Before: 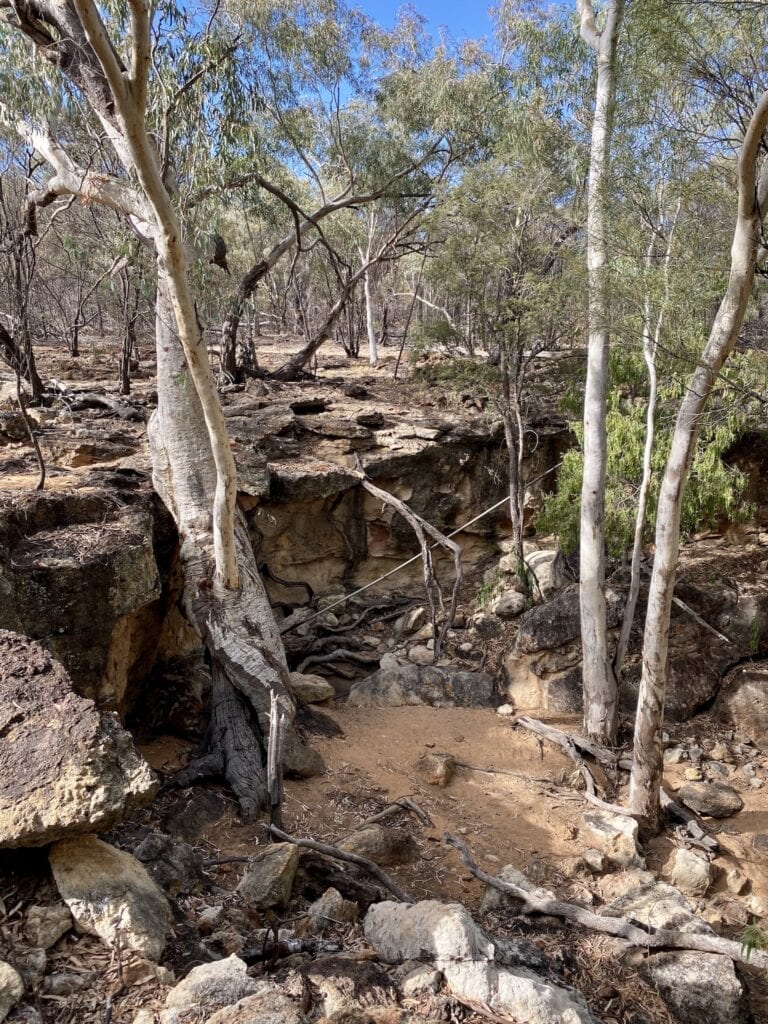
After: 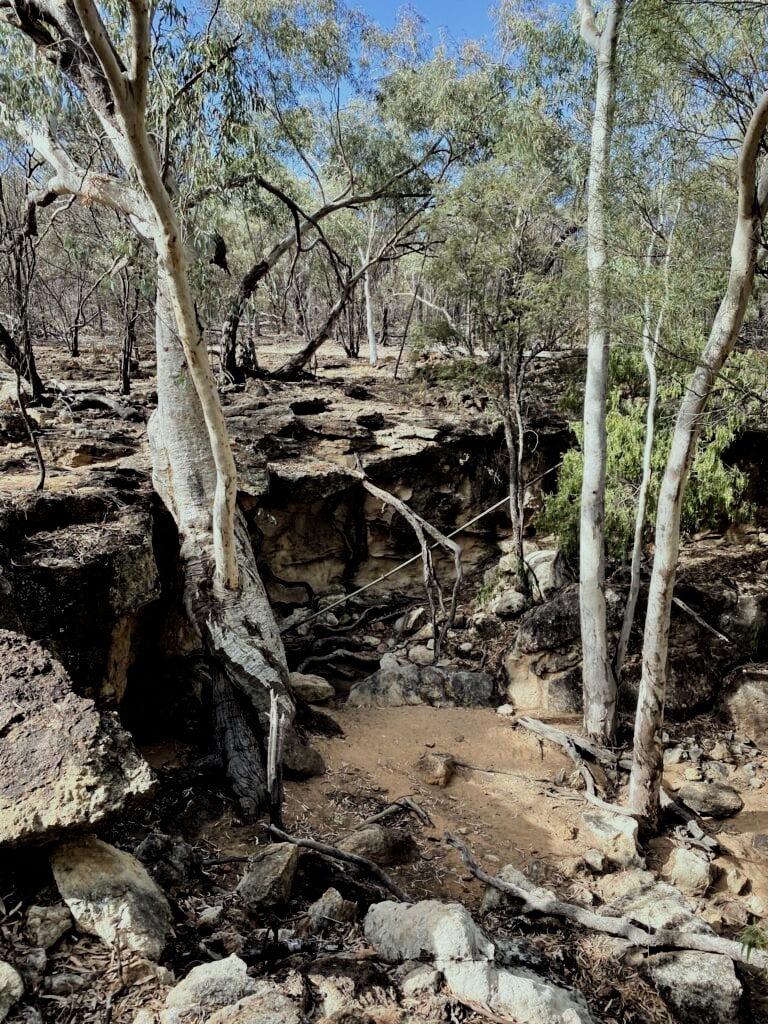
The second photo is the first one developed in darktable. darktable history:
filmic rgb: black relative exposure -5.08 EV, white relative exposure 3.98 EV, hardness 2.89, contrast 1.299
color correction: highlights a* -6.41, highlights b* 0.487
